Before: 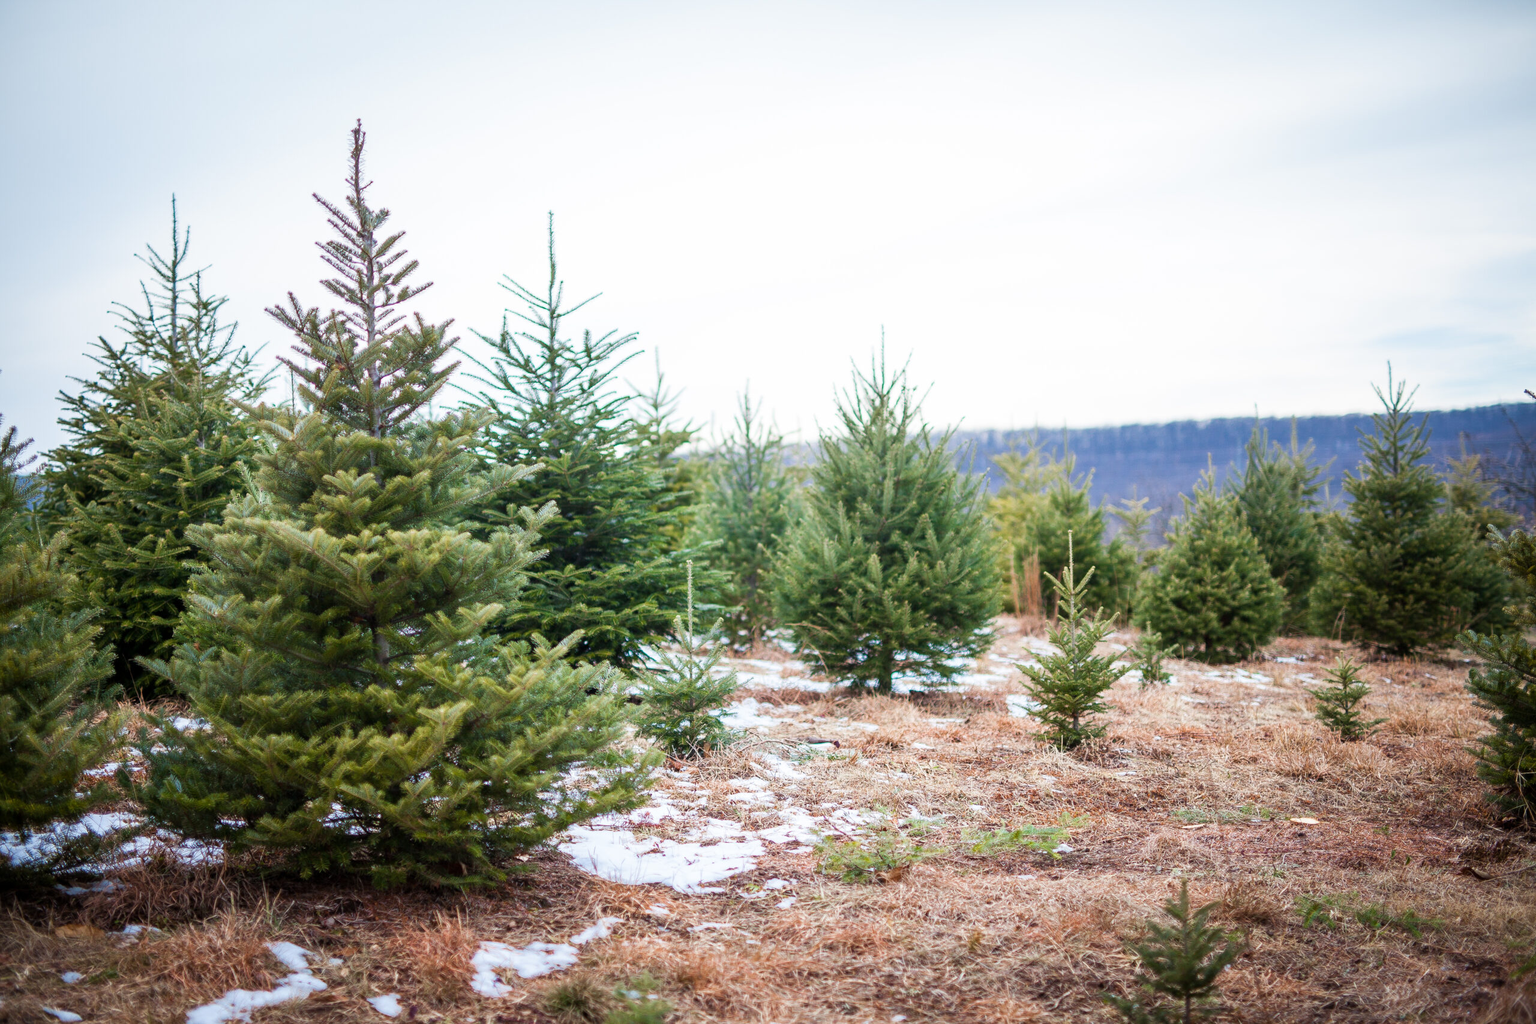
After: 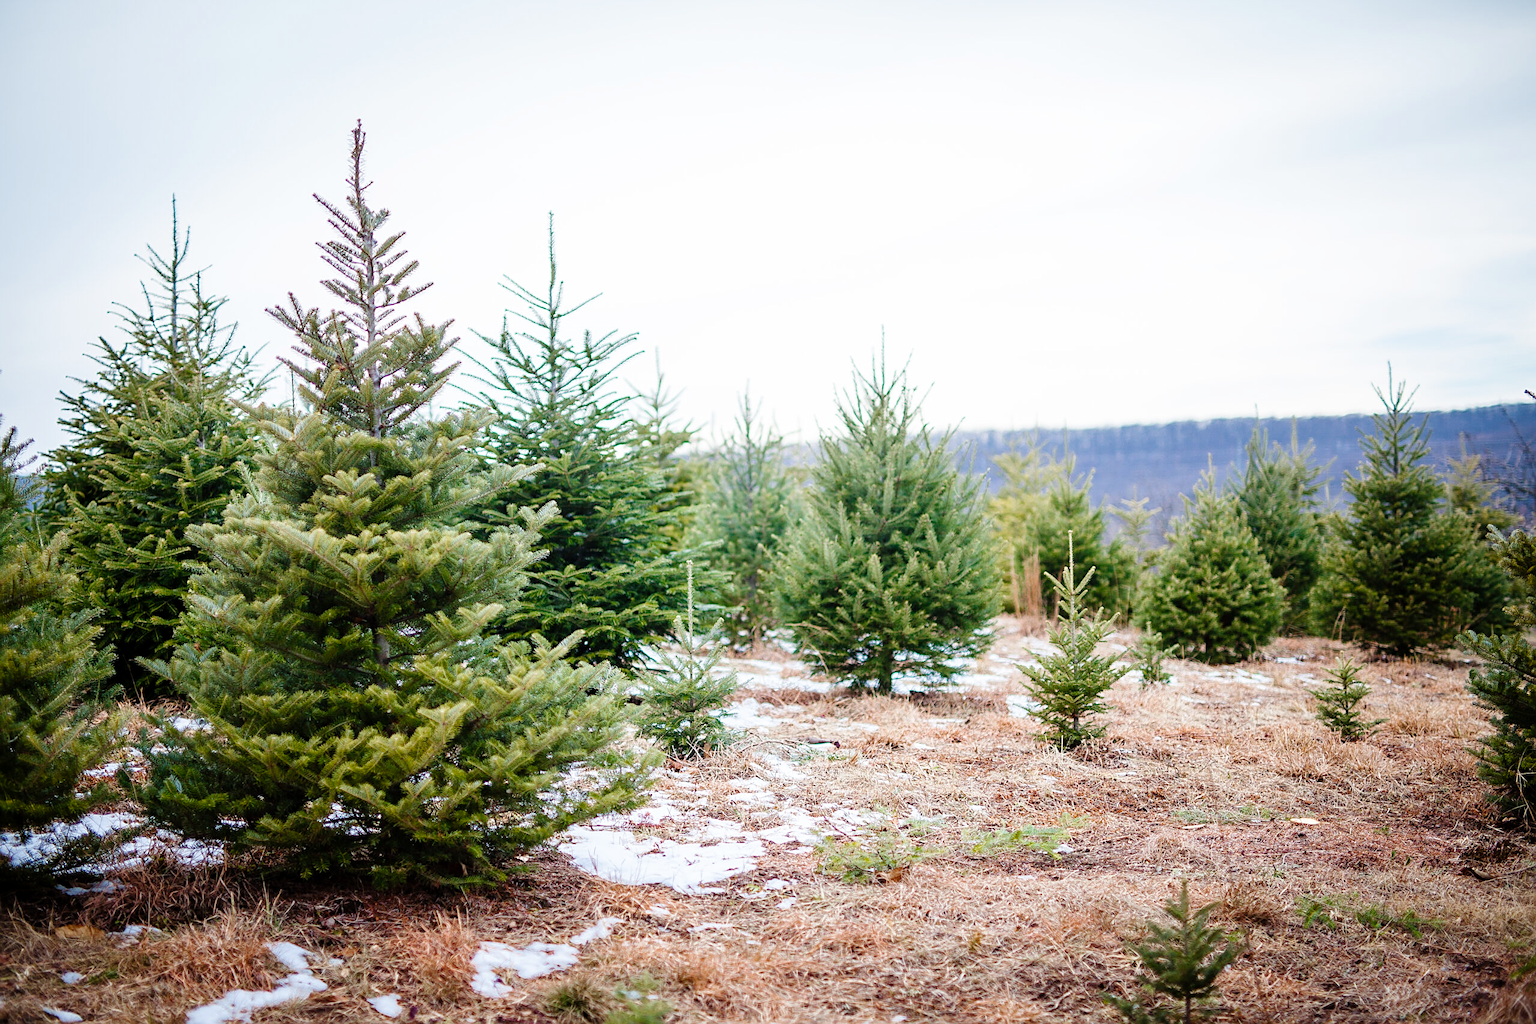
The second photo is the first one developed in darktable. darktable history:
sharpen: on, module defaults
tone curve: curves: ch0 [(0, 0) (0.003, 0.001) (0.011, 0.004) (0.025, 0.013) (0.044, 0.022) (0.069, 0.035) (0.1, 0.053) (0.136, 0.088) (0.177, 0.149) (0.224, 0.213) (0.277, 0.293) (0.335, 0.381) (0.399, 0.463) (0.468, 0.546) (0.543, 0.616) (0.623, 0.693) (0.709, 0.766) (0.801, 0.843) (0.898, 0.921) (1, 1)], preserve colors none
